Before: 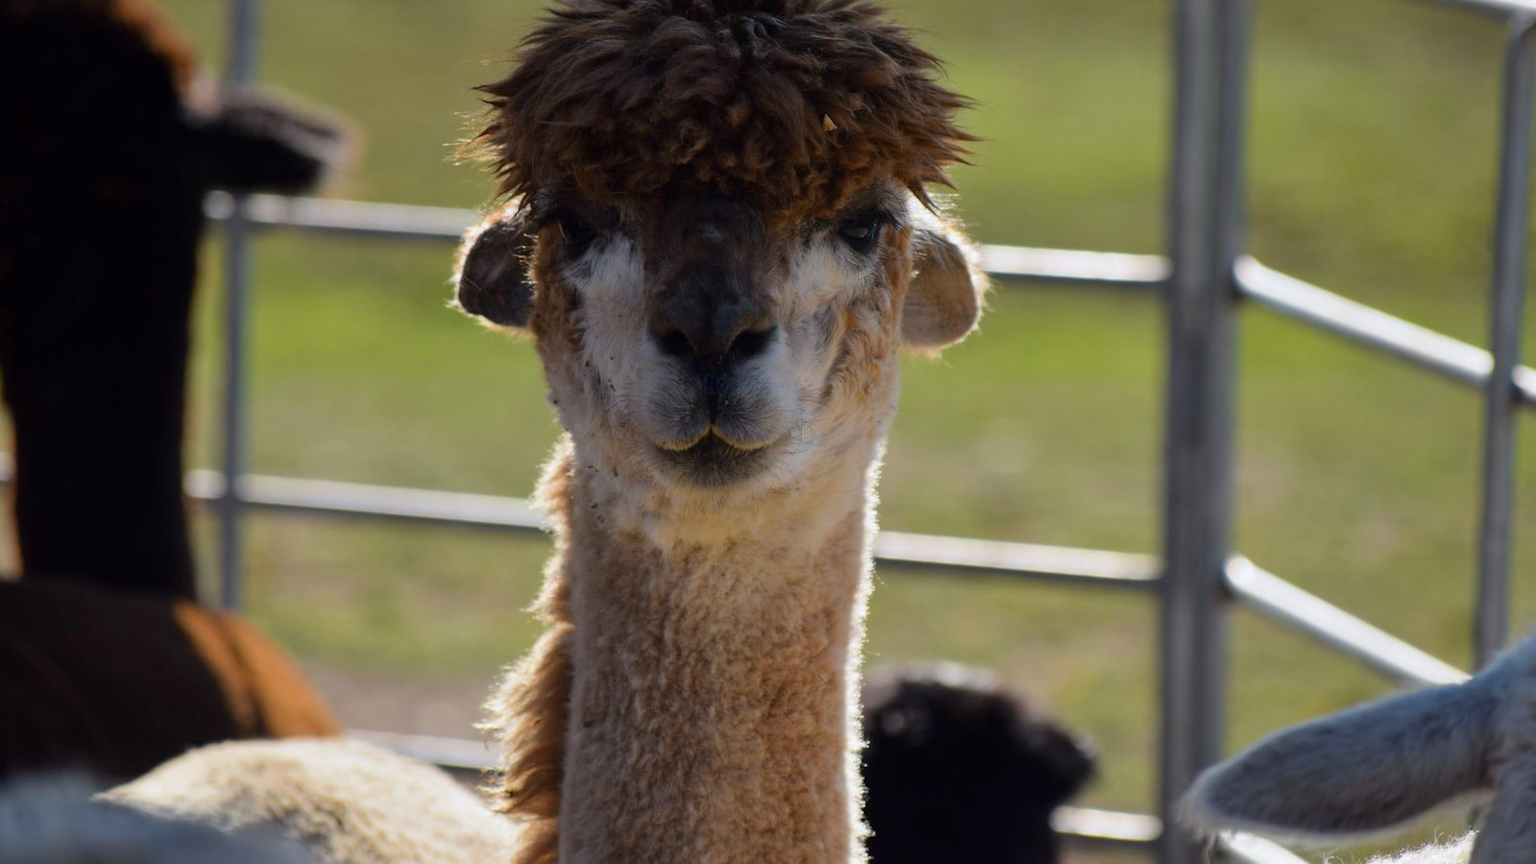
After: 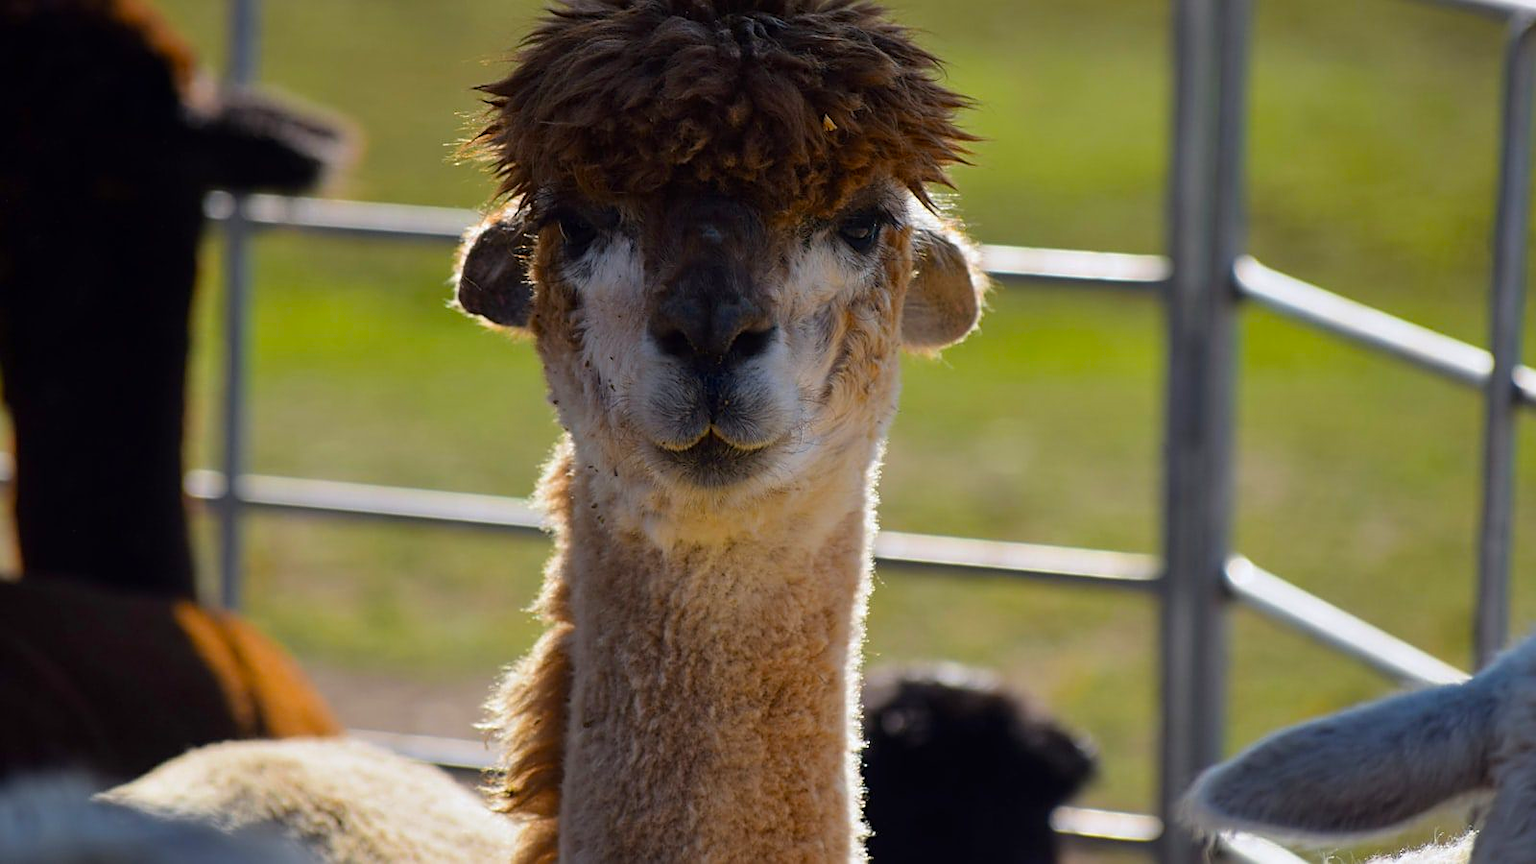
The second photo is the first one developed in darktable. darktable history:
color balance: output saturation 120%
sharpen: amount 0.55
